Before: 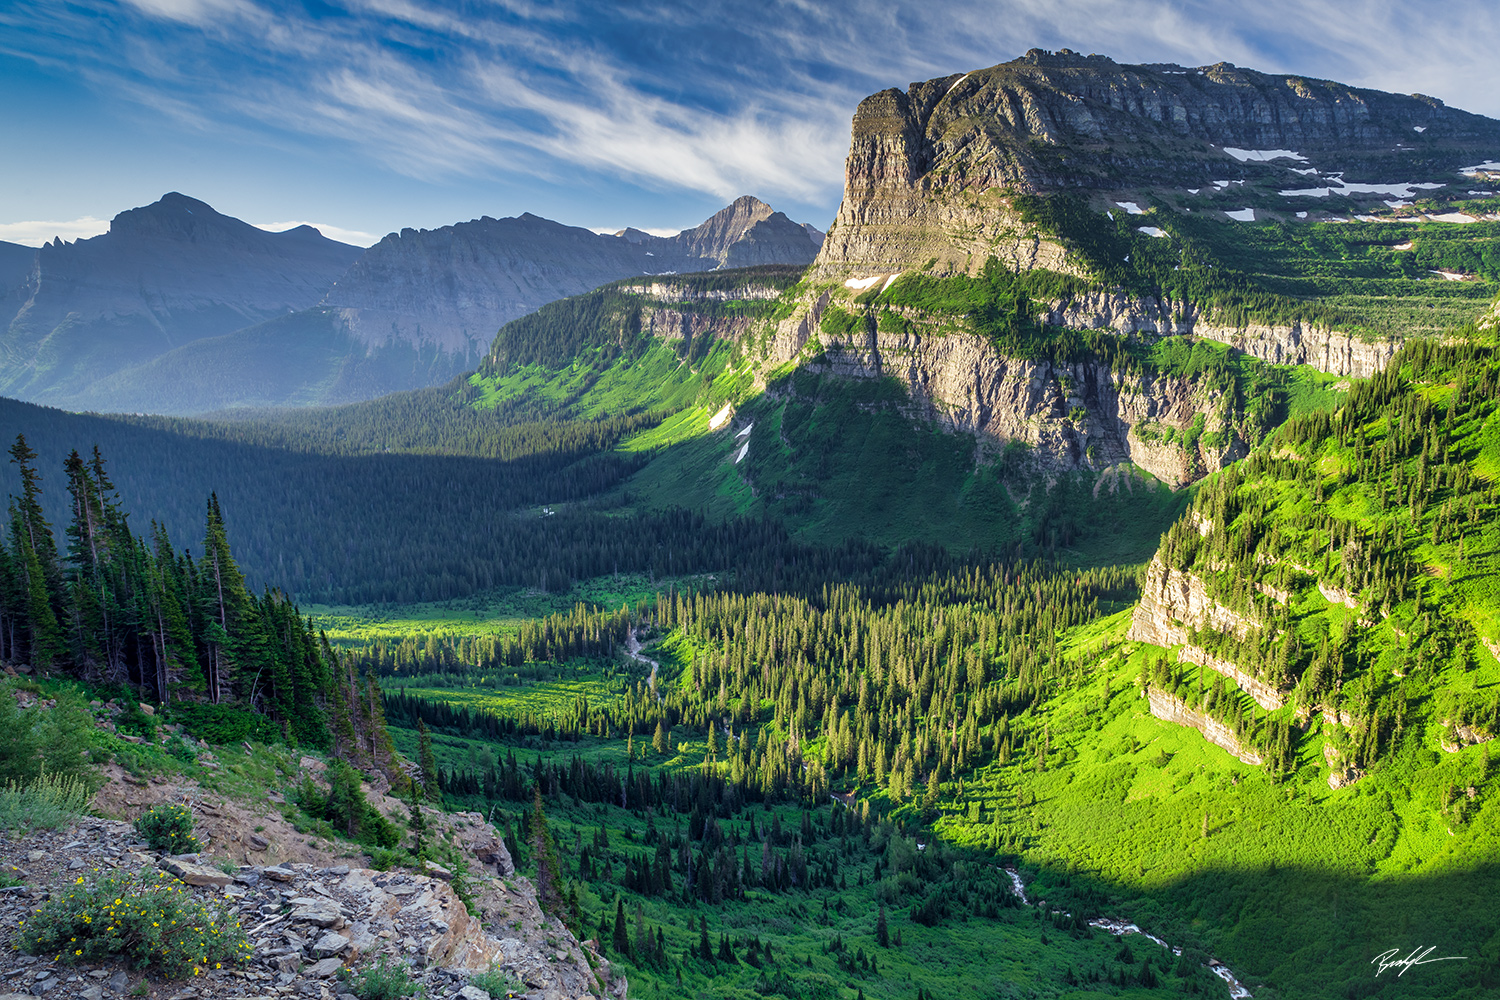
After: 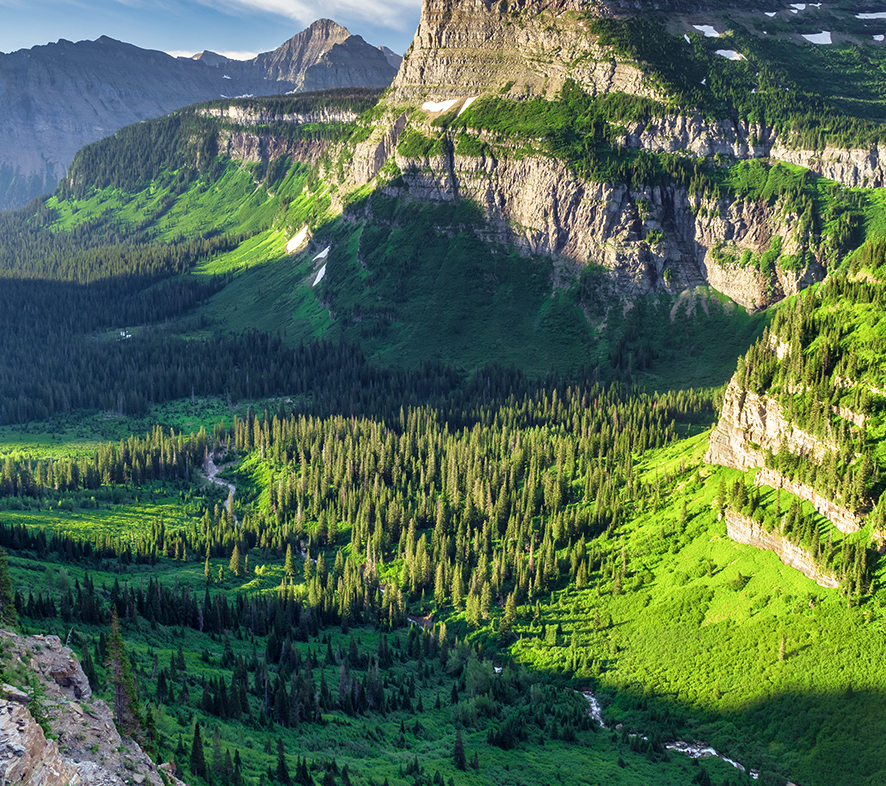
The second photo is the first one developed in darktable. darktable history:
crop and rotate: left 28.256%, top 17.734%, right 12.656%, bottom 3.573%
shadows and highlights: shadows 0, highlights 40
